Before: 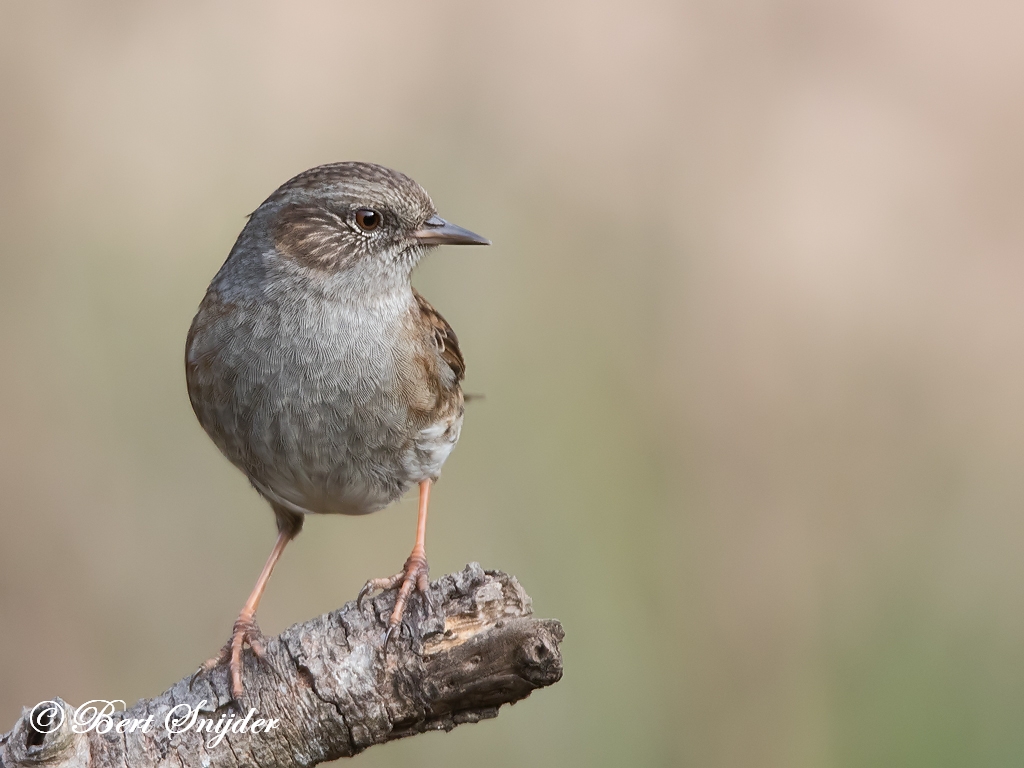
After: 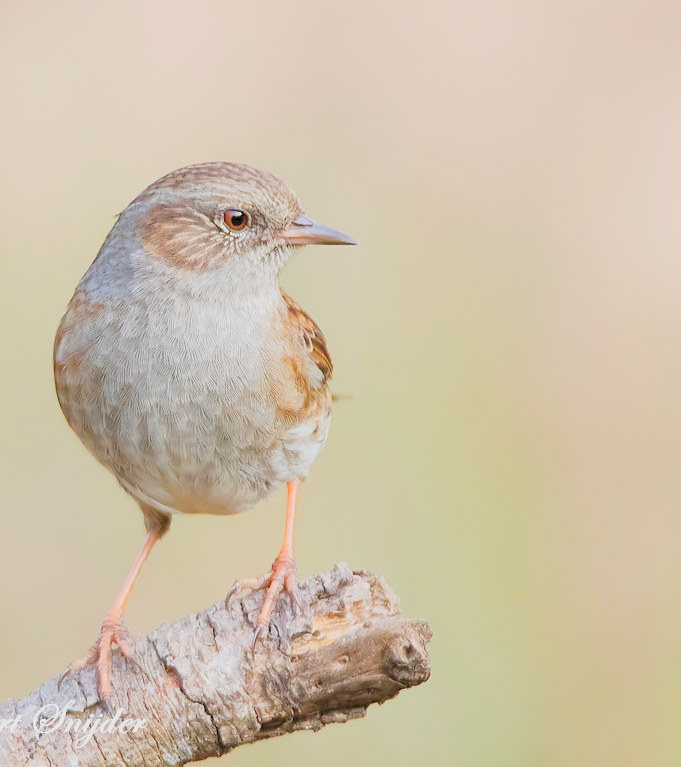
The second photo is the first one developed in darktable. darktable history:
crop and rotate: left 12.906%, right 20.539%
levels: levels [0.036, 0.364, 0.827]
tone curve: curves: ch0 [(0, 0) (0.105, 0.068) (0.181, 0.14) (0.28, 0.259) (0.384, 0.404) (0.485, 0.531) (0.638, 0.681) (0.87, 0.883) (1, 0.977)]; ch1 [(0, 0) (0.161, 0.092) (0.35, 0.33) (0.379, 0.401) (0.456, 0.469) (0.501, 0.499) (0.516, 0.524) (0.562, 0.569) (0.635, 0.646) (1, 1)]; ch2 [(0, 0) (0.371, 0.362) (0.437, 0.437) (0.5, 0.5) (0.53, 0.524) (0.56, 0.561) (0.622, 0.606) (1, 1)], preserve colors none
color balance rgb: perceptual saturation grading › global saturation 25.115%, global vibrance 20%
filmic rgb: black relative exposure -13.95 EV, white relative exposure 7.95 EV, hardness 3.73, latitude 49.97%, contrast 0.511
